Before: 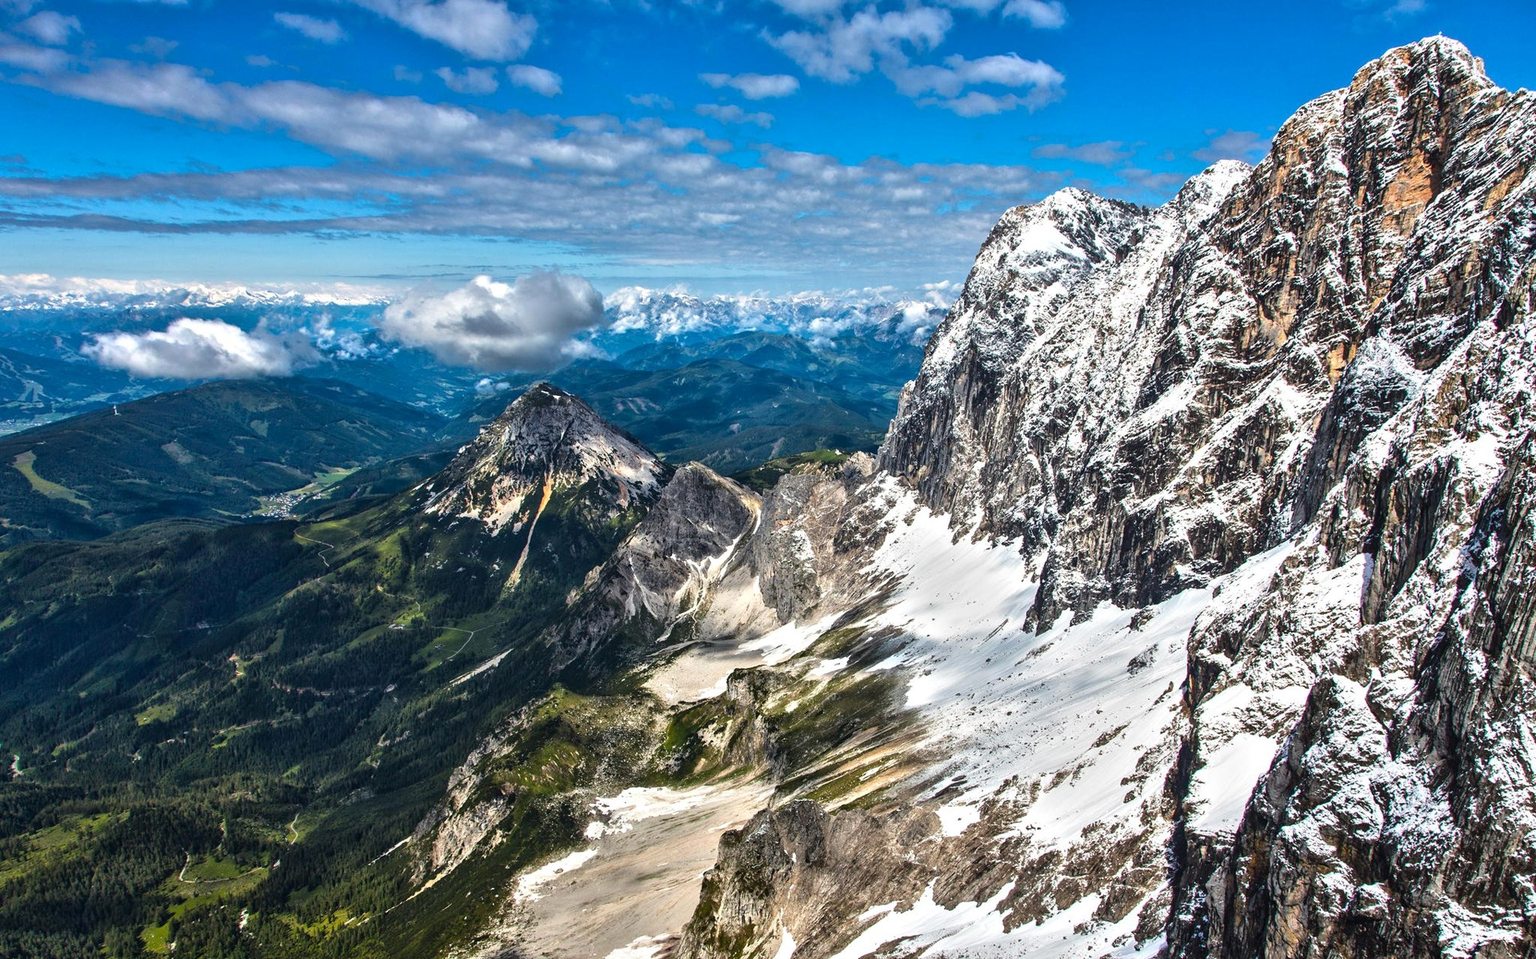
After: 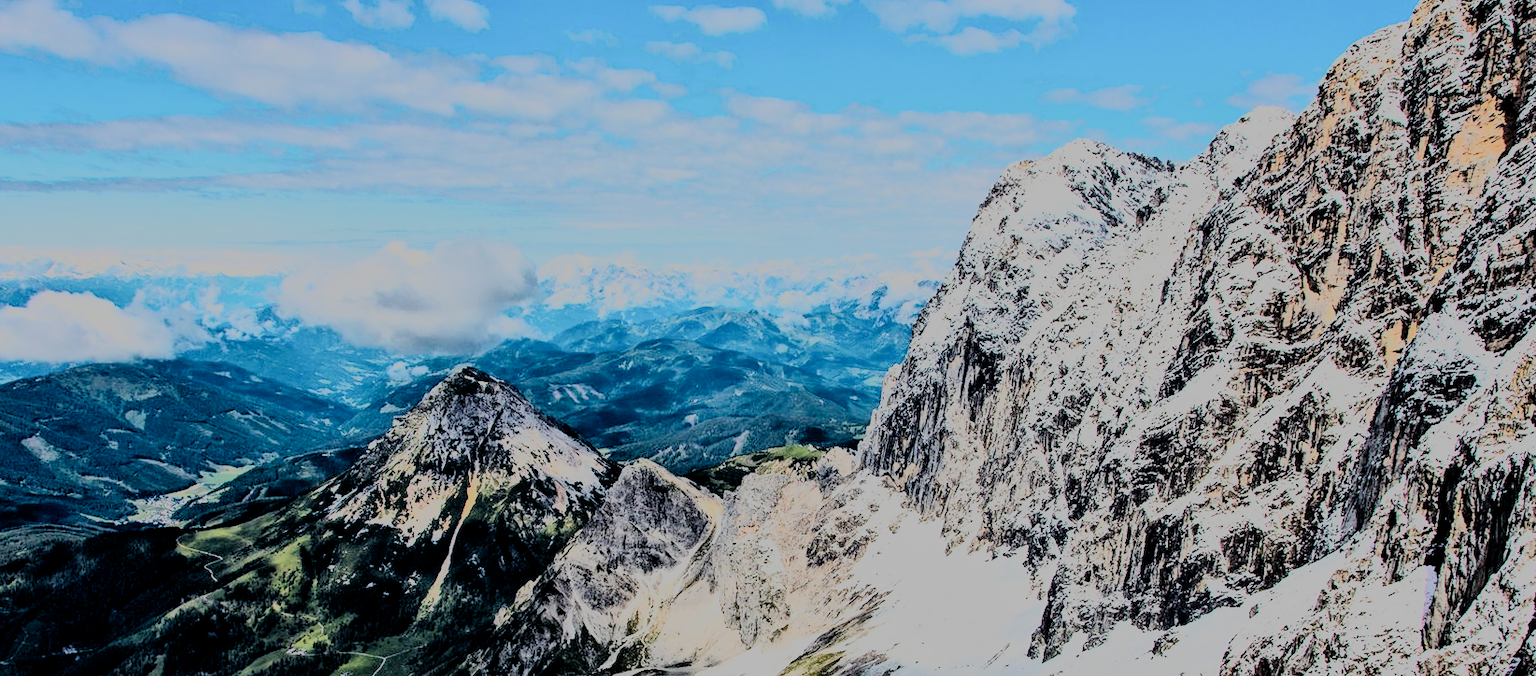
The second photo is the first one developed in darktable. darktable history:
rgb curve: curves: ch0 [(0, 0) (0.21, 0.15) (0.24, 0.21) (0.5, 0.75) (0.75, 0.96) (0.89, 0.99) (1, 1)]; ch1 [(0, 0.02) (0.21, 0.13) (0.25, 0.2) (0.5, 0.67) (0.75, 0.9) (0.89, 0.97) (1, 1)]; ch2 [(0, 0.02) (0.21, 0.13) (0.25, 0.2) (0.5, 0.67) (0.75, 0.9) (0.89, 0.97) (1, 1)], compensate middle gray true
crop and rotate: left 9.345%, top 7.22%, right 4.982%, bottom 32.331%
exposure: black level correction 0.001, exposure 0.5 EV, compensate exposure bias true, compensate highlight preservation false
filmic rgb: middle gray luminance 30%, black relative exposure -9 EV, white relative exposure 7 EV, threshold 6 EV, target black luminance 0%, hardness 2.94, latitude 2.04%, contrast 0.963, highlights saturation mix 5%, shadows ↔ highlights balance 12.16%, add noise in highlights 0, preserve chrominance no, color science v3 (2019), use custom middle-gray values true, iterations of high-quality reconstruction 0, contrast in highlights soft, enable highlight reconstruction true
